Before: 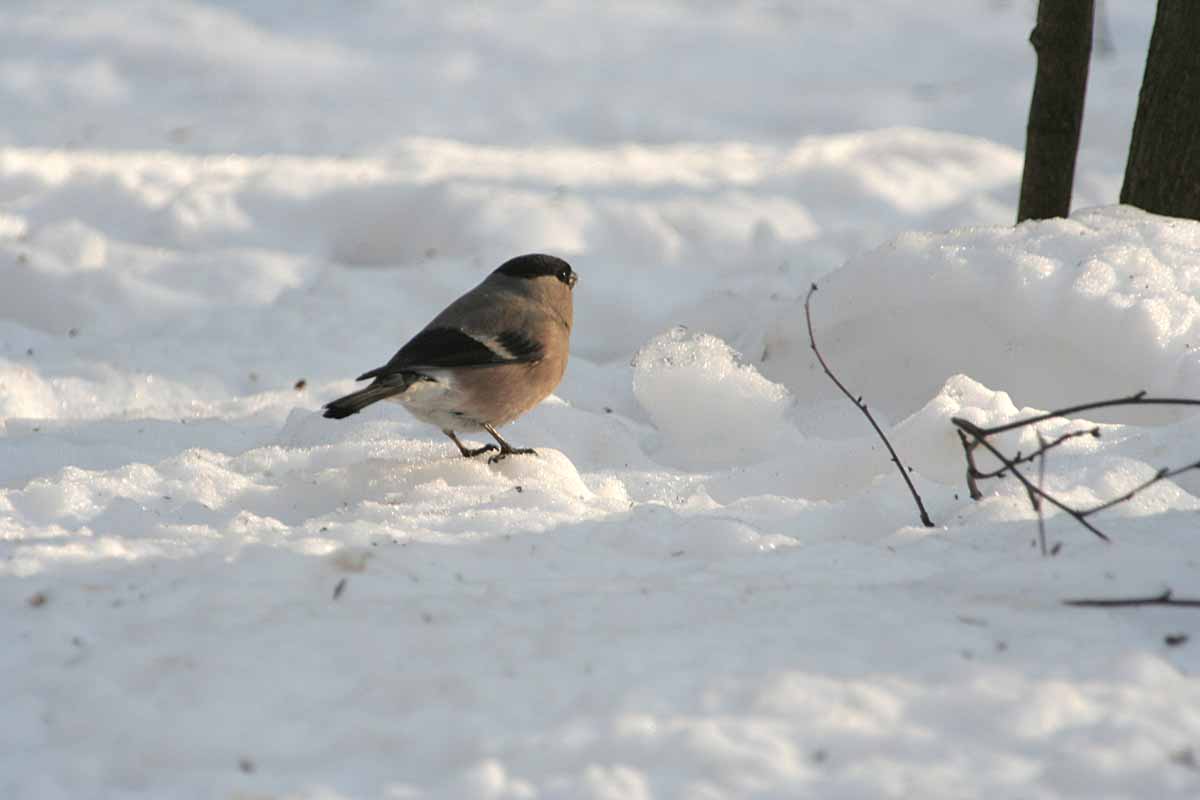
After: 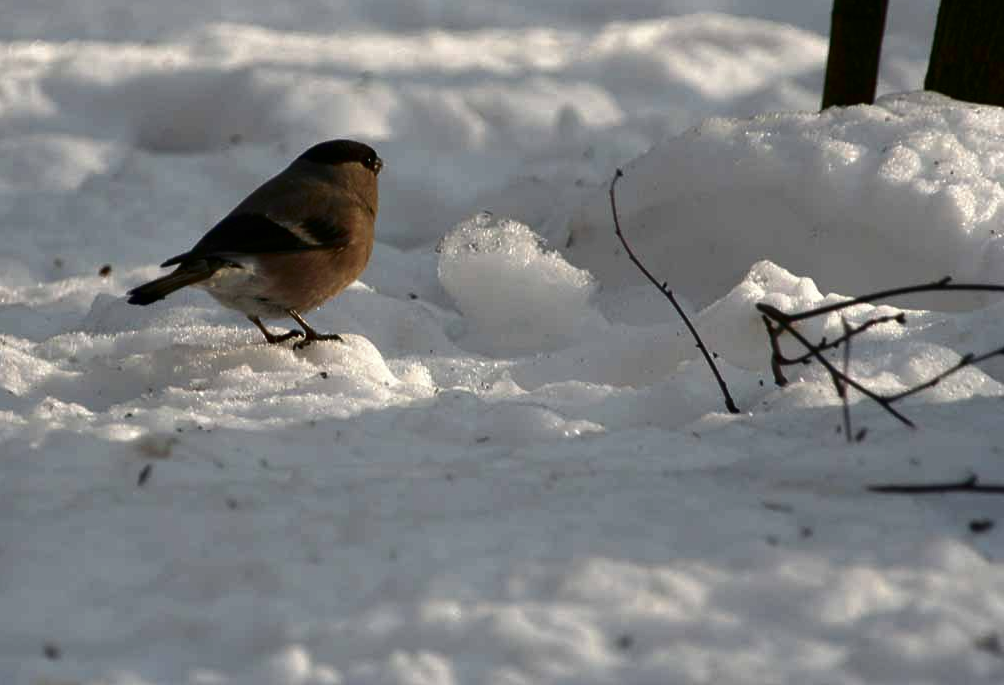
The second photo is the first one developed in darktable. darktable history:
contrast brightness saturation: brightness -0.515
crop: left 16.267%, top 14.317%
